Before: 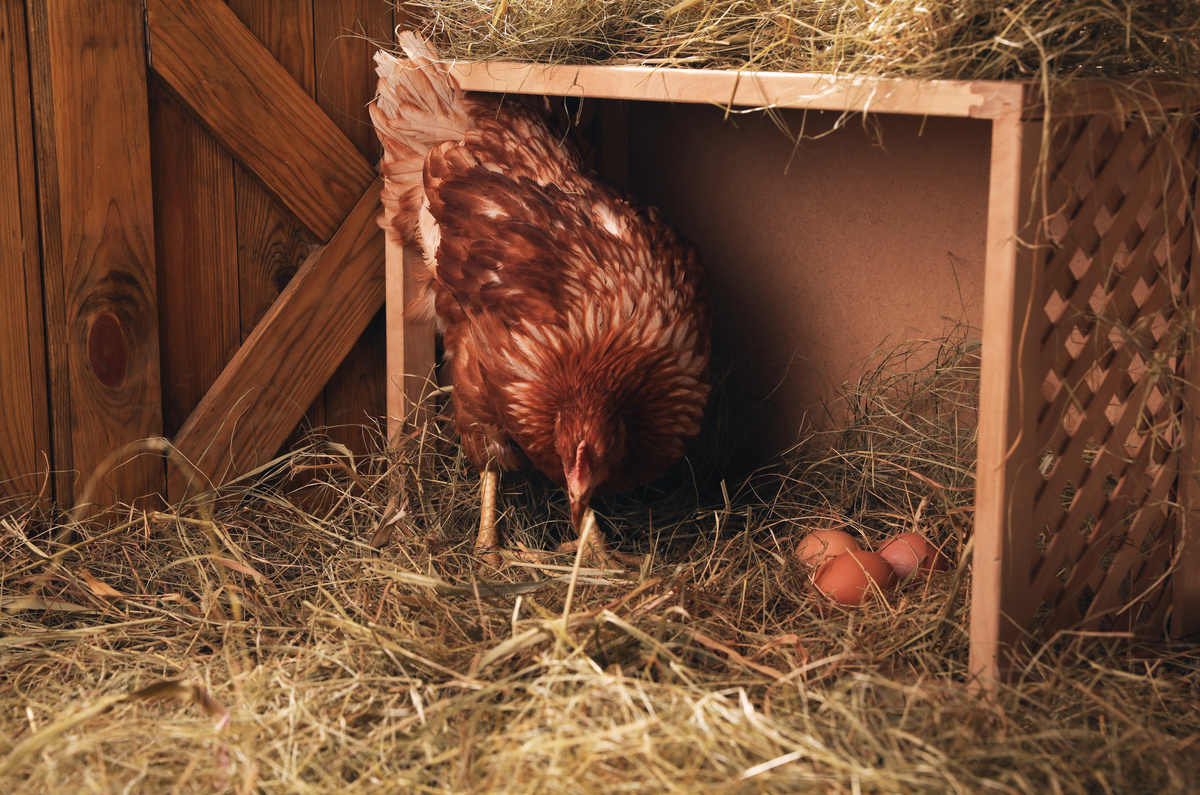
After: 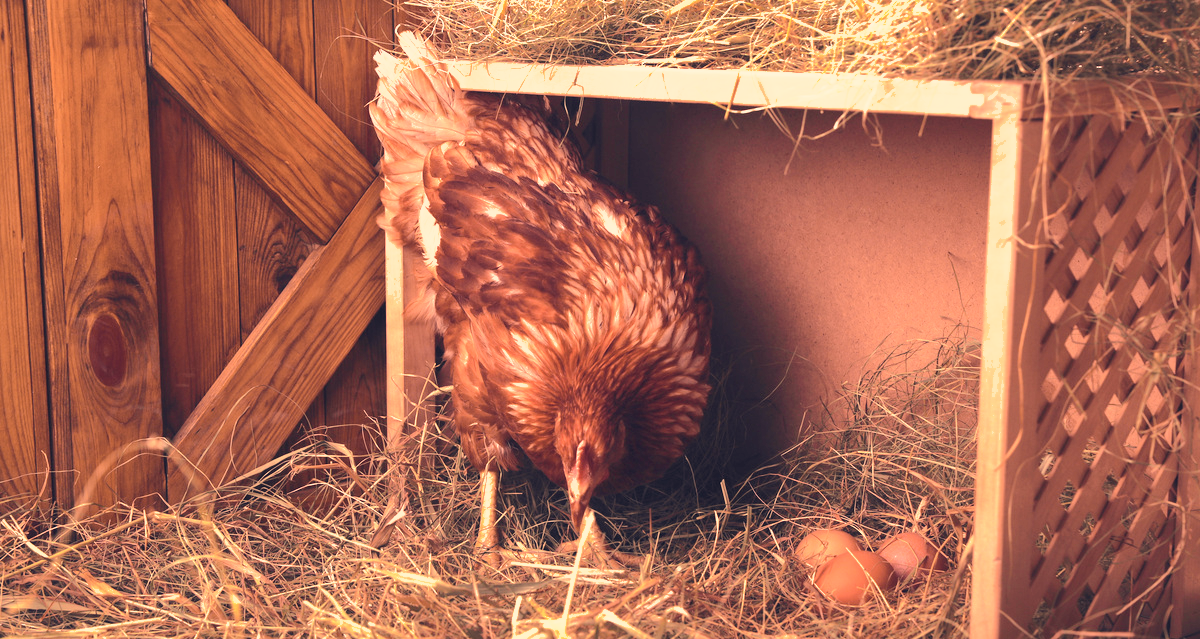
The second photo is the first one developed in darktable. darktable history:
tone curve: curves: ch0 [(0, 0.013) (0.036, 0.035) (0.274, 0.288) (0.504, 0.536) (0.844, 0.84) (1, 0.97)]; ch1 [(0, 0) (0.389, 0.403) (0.462, 0.48) (0.499, 0.5) (0.524, 0.529) (0.567, 0.603) (0.626, 0.651) (0.749, 0.781) (1, 1)]; ch2 [(0, 0) (0.464, 0.478) (0.5, 0.501) (0.533, 0.539) (0.599, 0.6) (0.704, 0.732) (1, 1)], color space Lab, independent channels, preserve colors none
crop: bottom 19.602%
color correction: highlights a* 19.8, highlights b* 27.08, shadows a* 3.37, shadows b* -17.67, saturation 0.746
contrast brightness saturation: contrast 0.104, saturation -0.288
shadows and highlights: shadows 39.31, highlights -59.74
exposure: black level correction 0, exposure 1.4 EV, compensate highlight preservation false
color balance rgb: highlights gain › chroma 0.244%, highlights gain › hue 332.86°, linear chroma grading › global chroma 9.47%, perceptual saturation grading › global saturation 9.323%, perceptual saturation grading › highlights -13.319%, perceptual saturation grading › mid-tones 14.277%, perceptual saturation grading › shadows 22.743%, perceptual brilliance grading › global brilliance 2.92%, perceptual brilliance grading › highlights -2.745%, perceptual brilliance grading › shadows 2.532%
